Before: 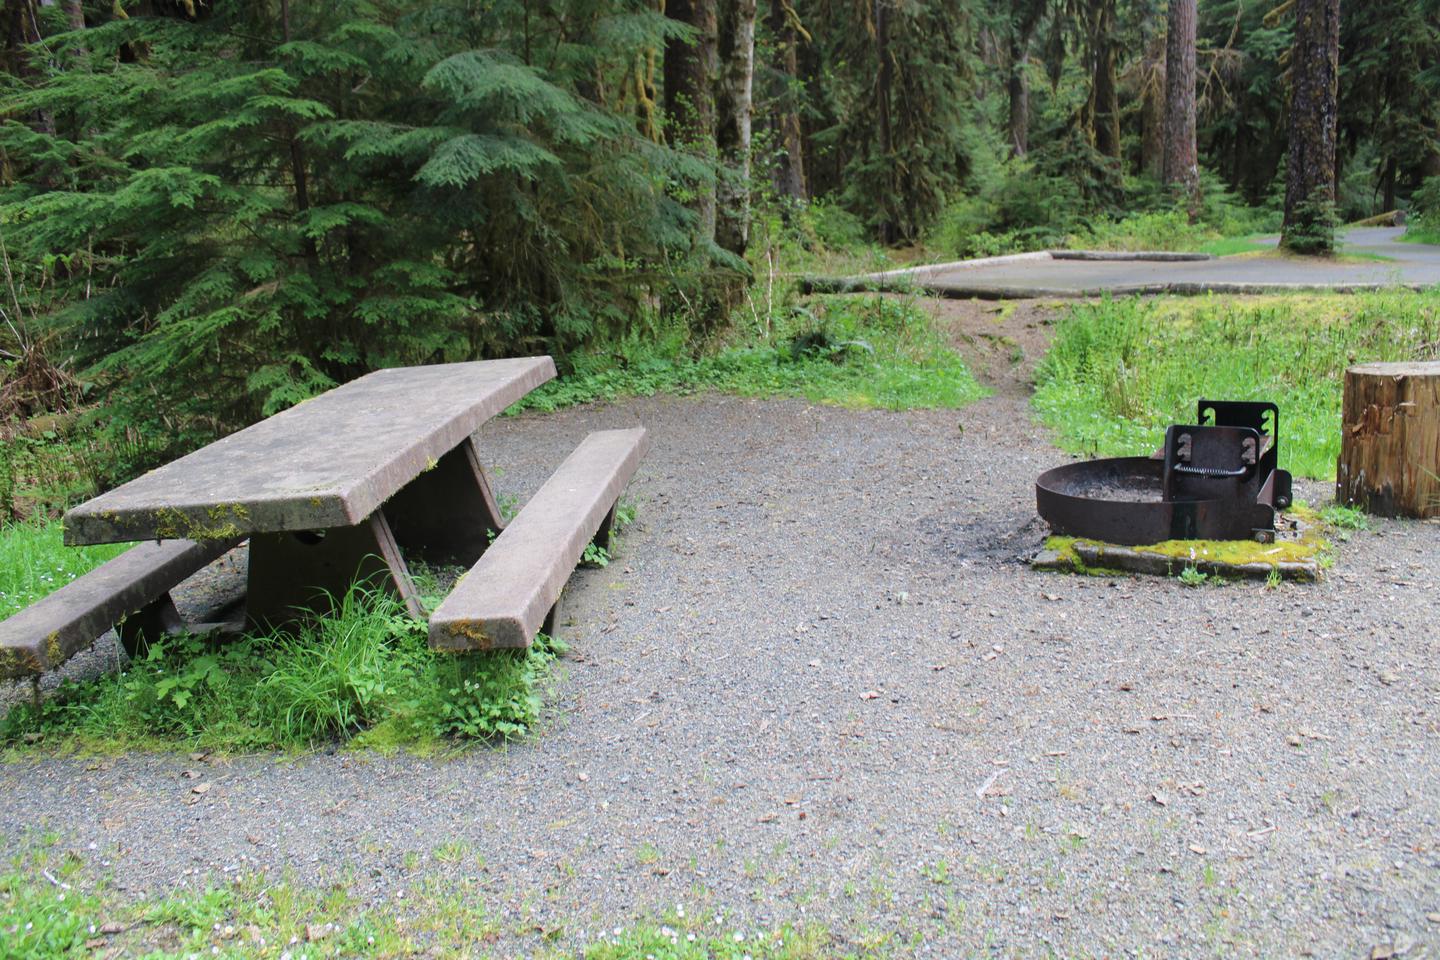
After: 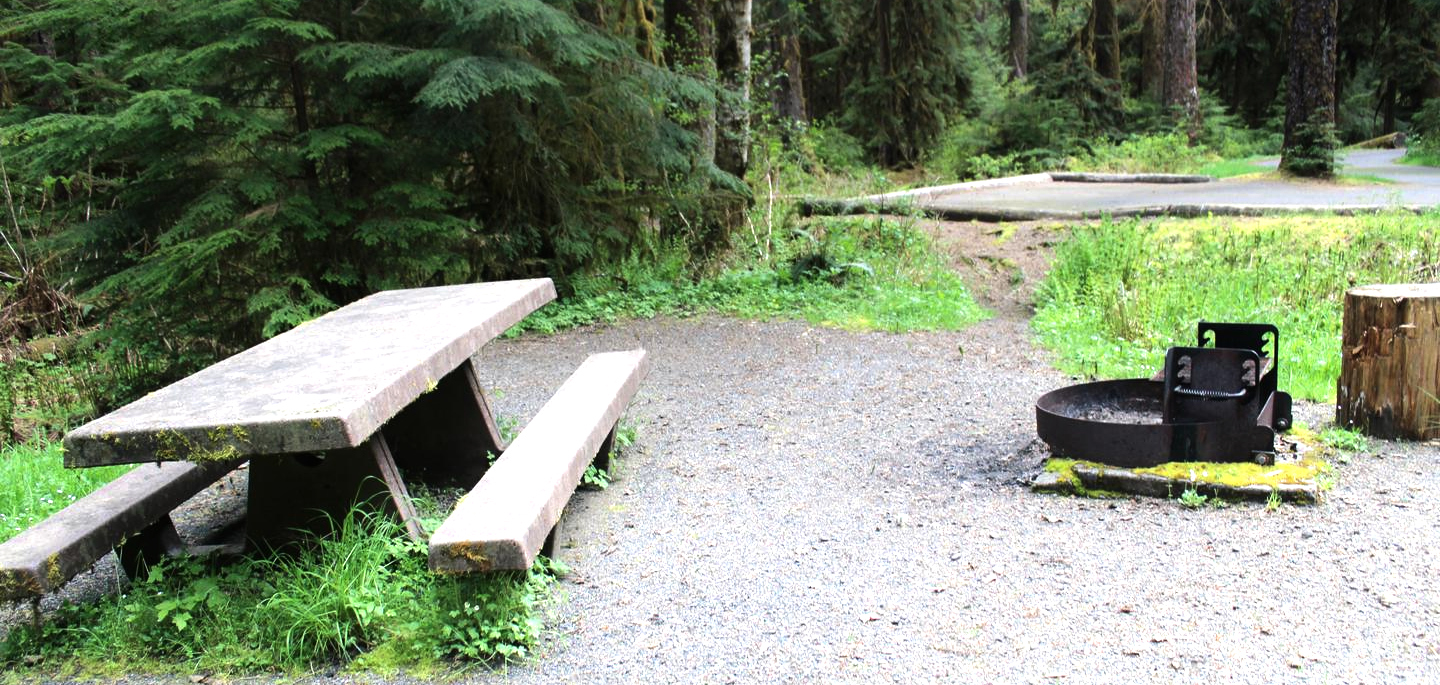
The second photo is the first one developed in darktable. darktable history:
crop and rotate: top 8.222%, bottom 20.321%
tone equalizer: -8 EV -1.06 EV, -7 EV -1.04 EV, -6 EV -0.9 EV, -5 EV -0.565 EV, -3 EV 0.587 EV, -2 EV 0.843 EV, -1 EV 0.994 EV, +0 EV 1.08 EV, edges refinement/feathering 500, mask exposure compensation -1.57 EV, preserve details guided filter
